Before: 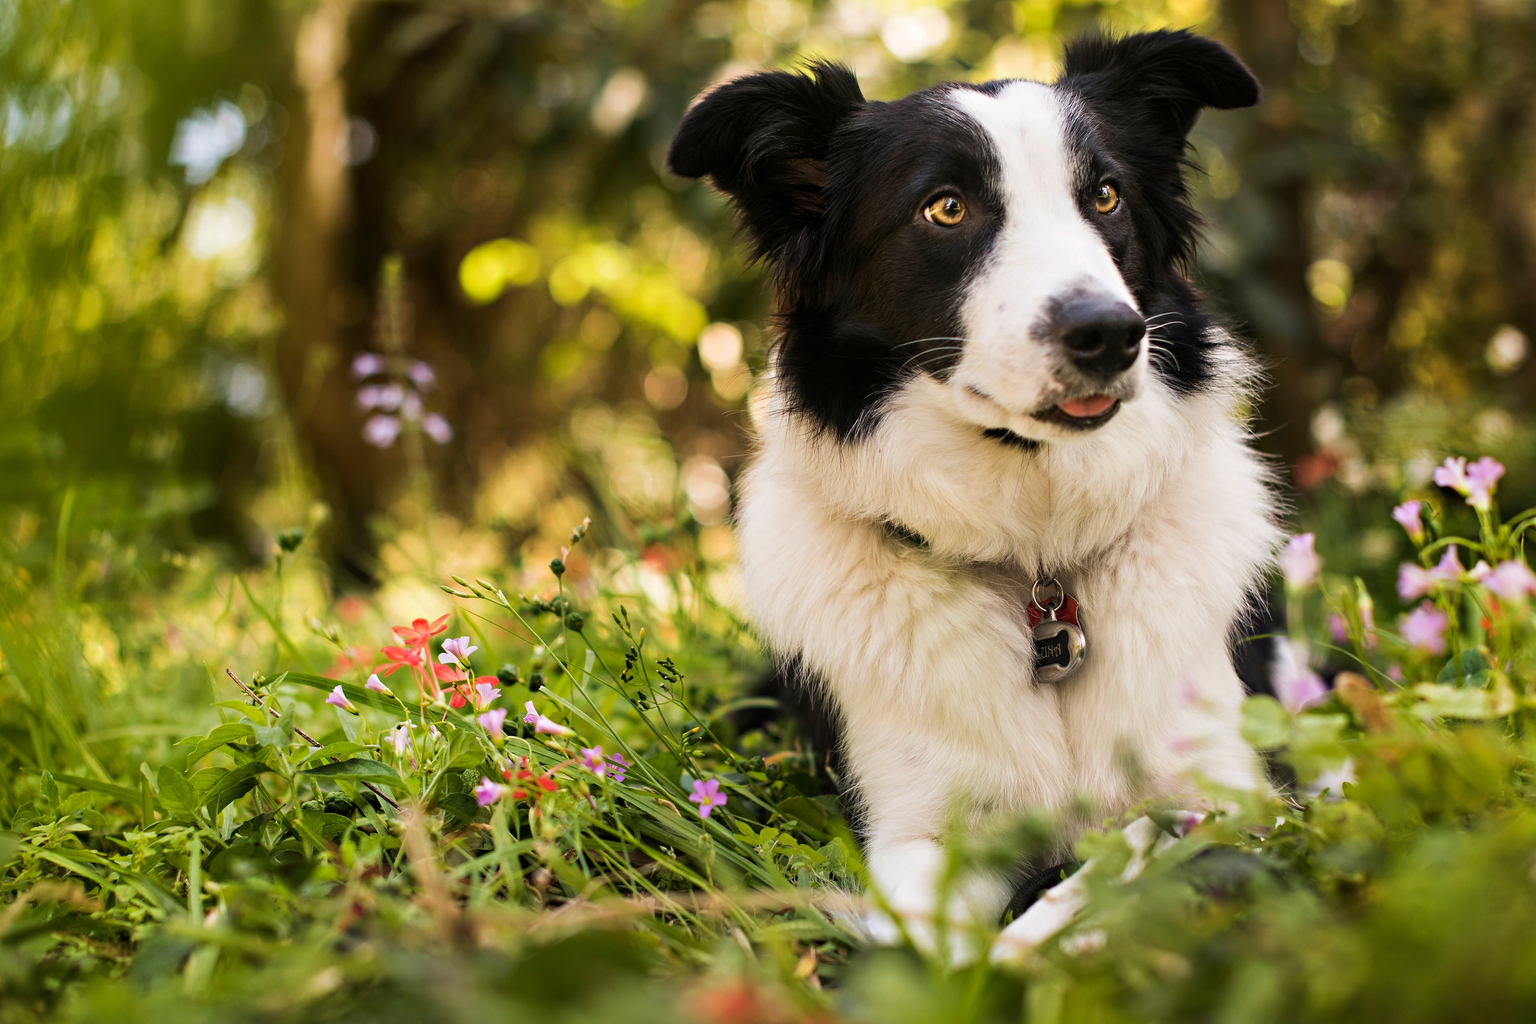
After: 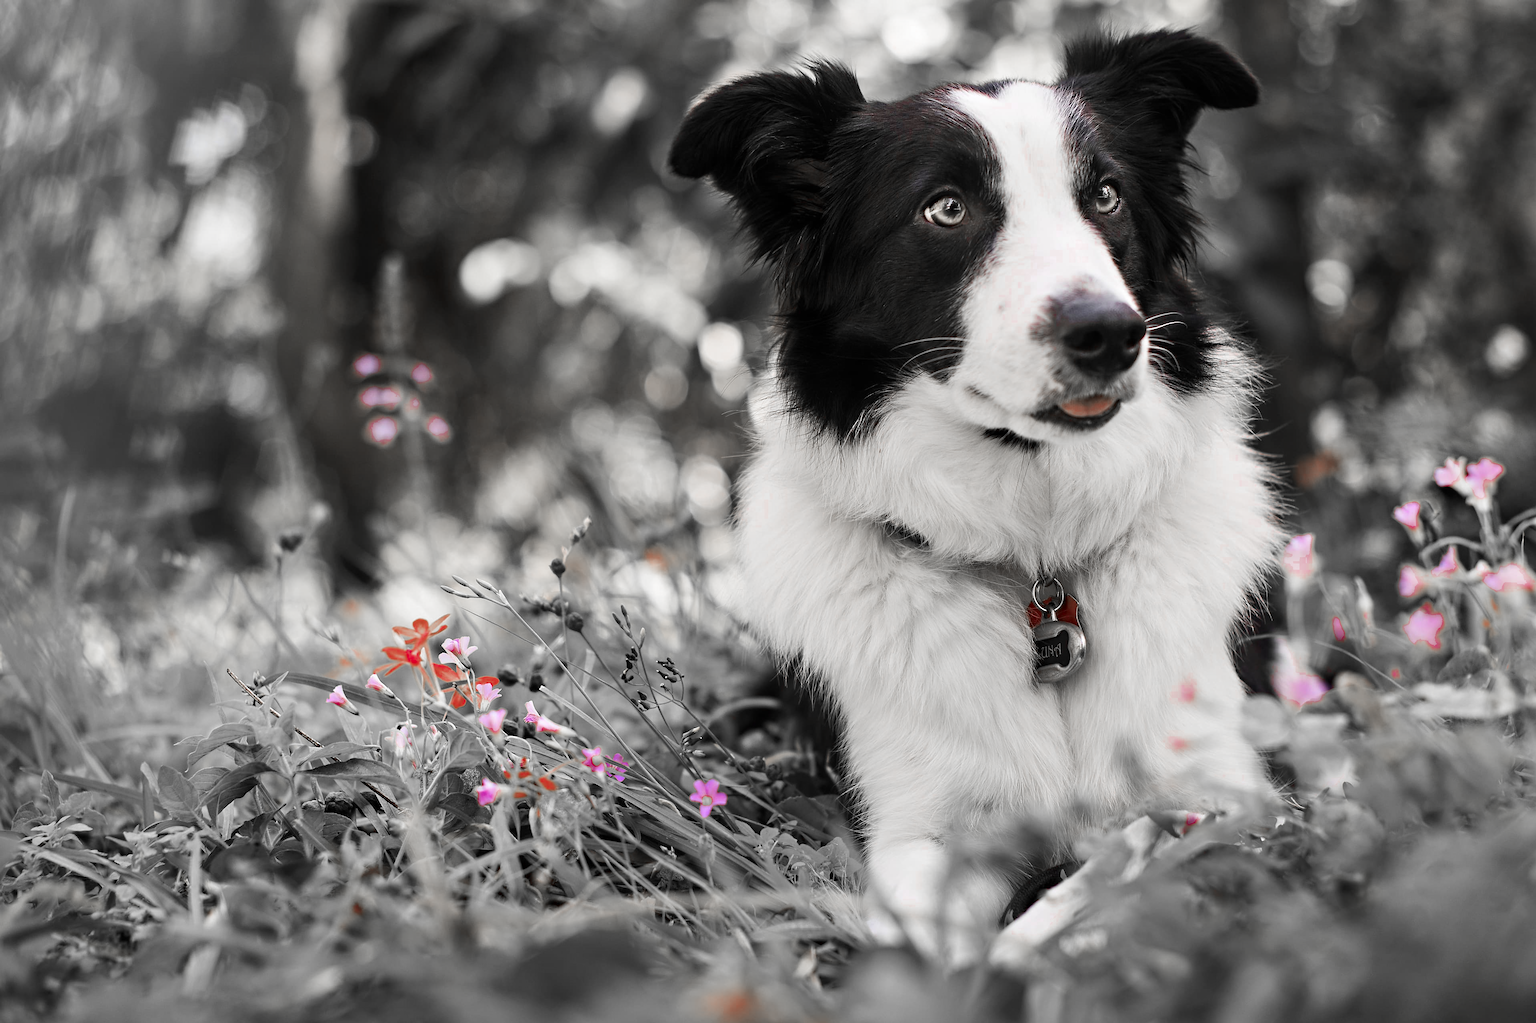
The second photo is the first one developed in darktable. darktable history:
color zones: curves: ch0 [(0, 0.278) (0.143, 0.5) (0.286, 0.5) (0.429, 0.5) (0.571, 0.5) (0.714, 0.5) (0.857, 0.5) (1, 0.5)]; ch1 [(0, 1) (0.143, 0.165) (0.286, 0) (0.429, 0) (0.571, 0) (0.714, 0) (0.857, 0.5) (1, 0.5)]; ch2 [(0, 0.508) (0.143, 0.5) (0.286, 0.5) (0.429, 0.5) (0.571, 0.5) (0.714, 0.5) (0.857, 0.5) (1, 0.5)]
sharpen: radius 1.531, amount 0.356, threshold 1.373
